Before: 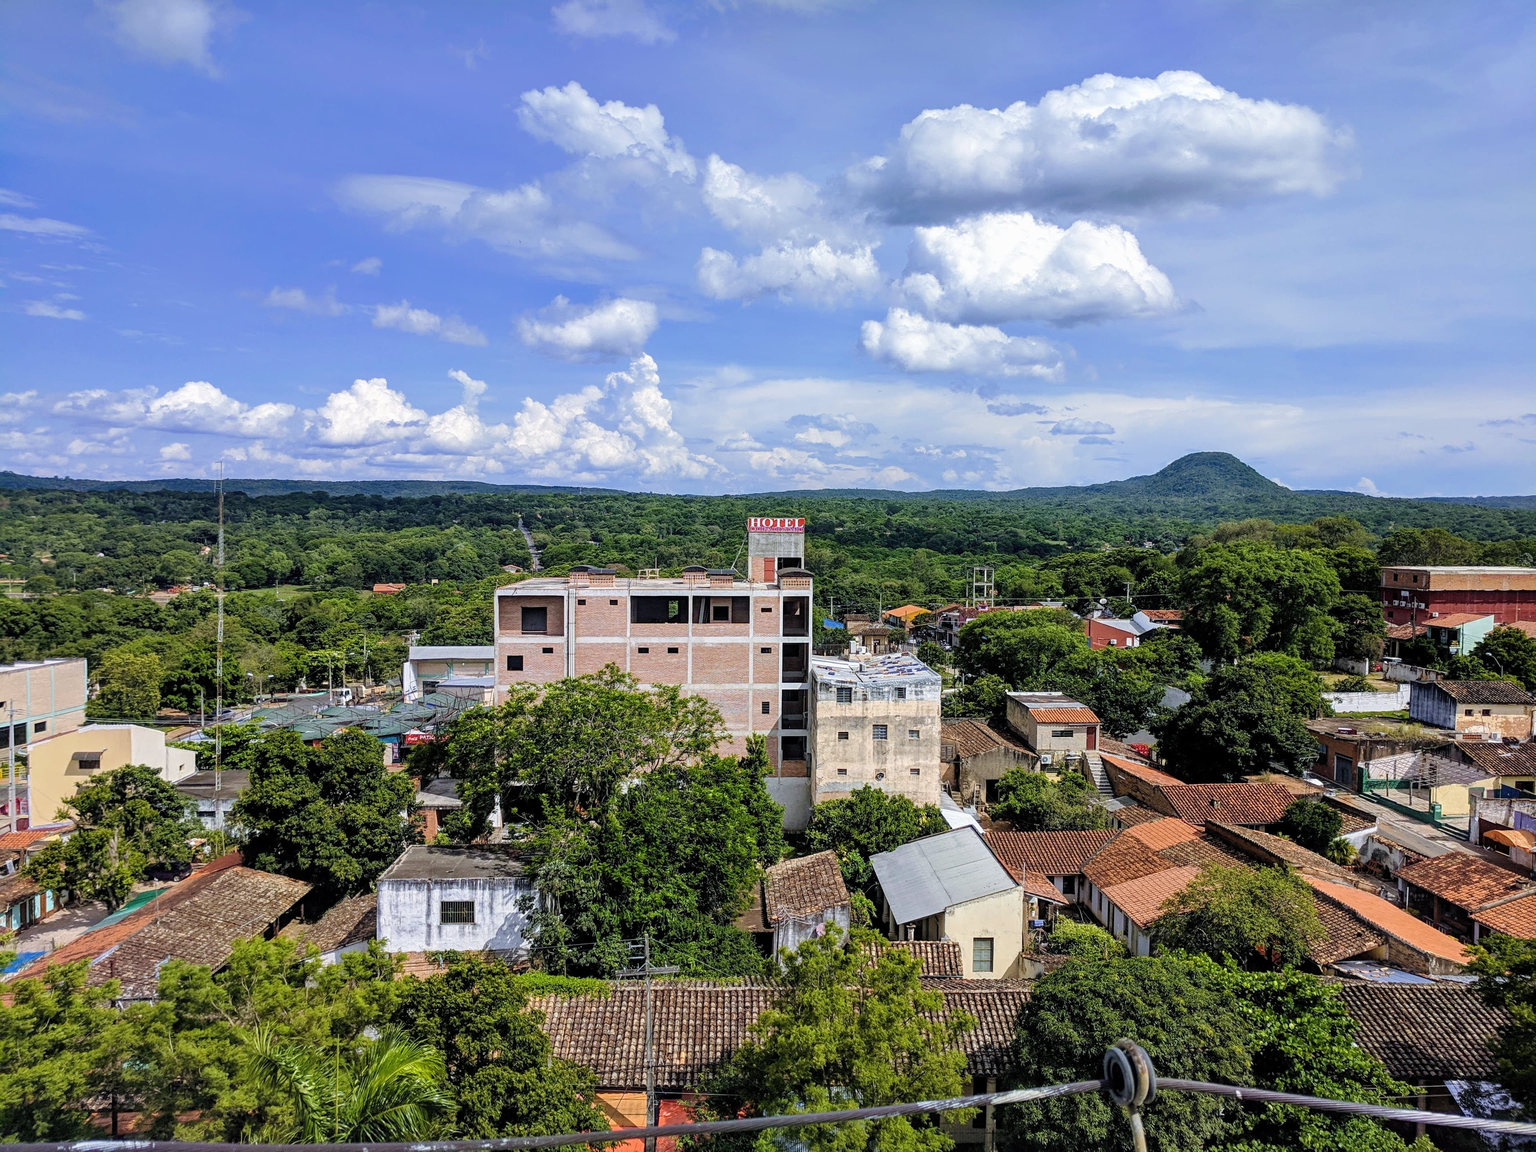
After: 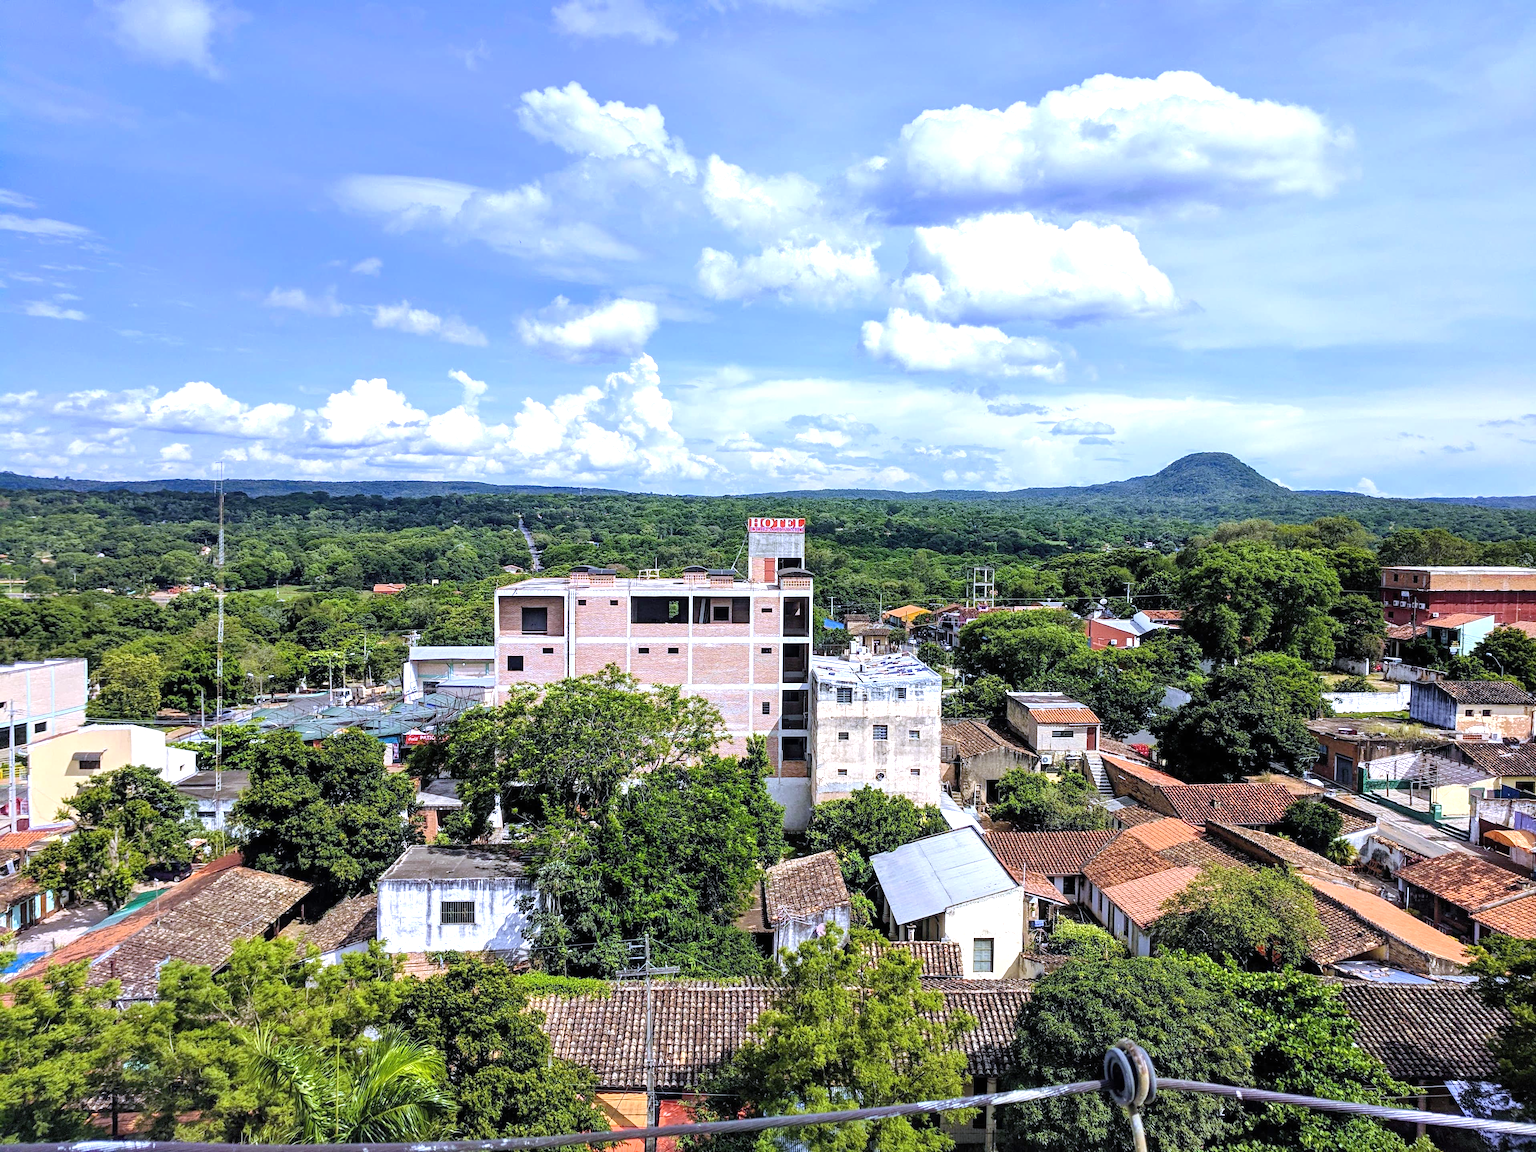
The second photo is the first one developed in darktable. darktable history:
white balance: red 0.967, blue 1.119, emerald 0.756
exposure: black level correction 0, exposure 0.68 EV, compensate exposure bias true, compensate highlight preservation false
